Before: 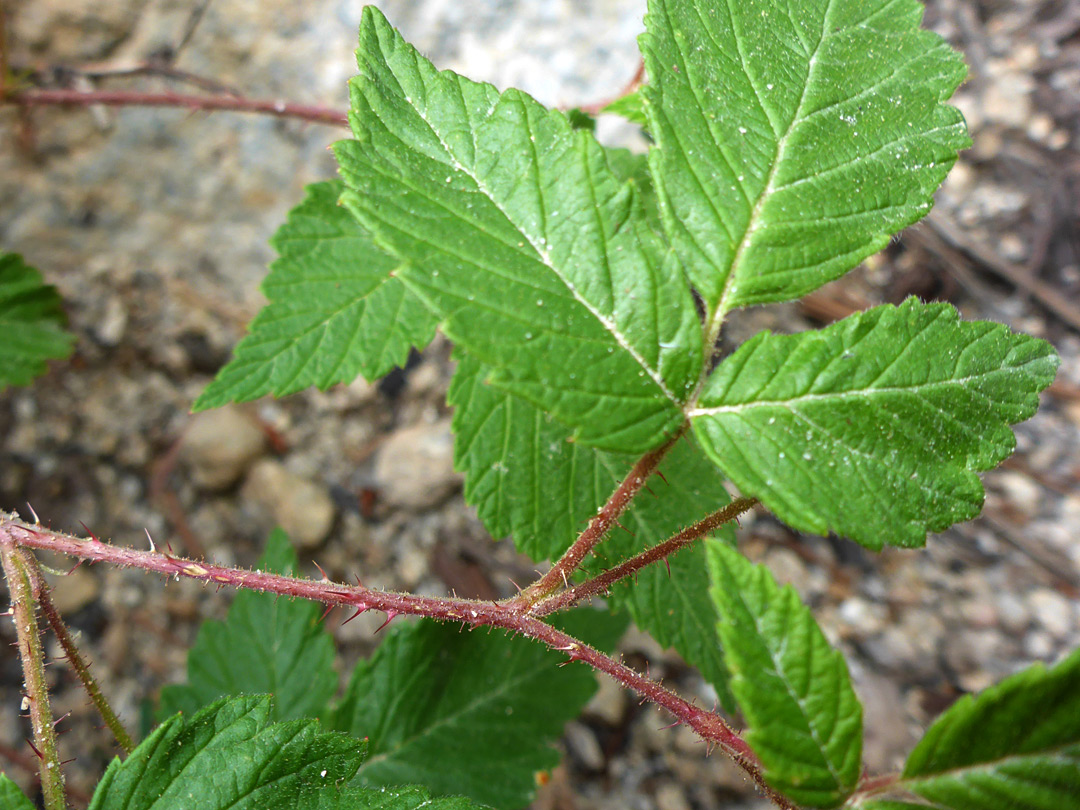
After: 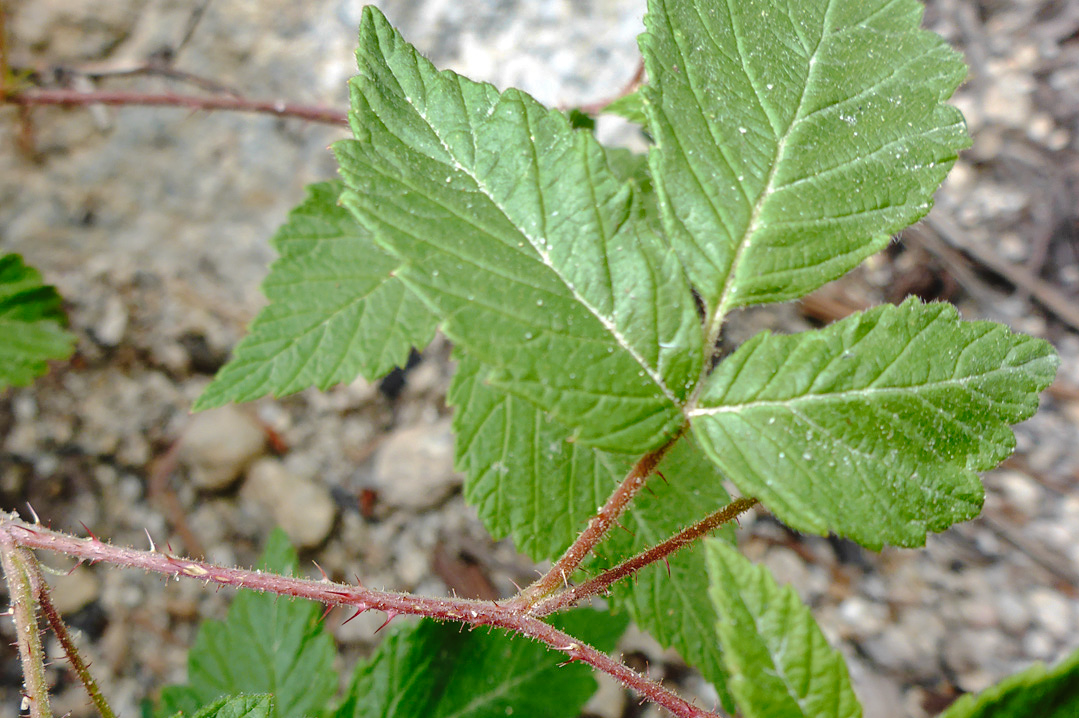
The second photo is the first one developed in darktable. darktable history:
contrast brightness saturation: saturation -0.103
shadows and highlights: soften with gaussian
tone curve: curves: ch0 [(0, 0) (0.003, 0.021) (0.011, 0.021) (0.025, 0.021) (0.044, 0.033) (0.069, 0.053) (0.1, 0.08) (0.136, 0.114) (0.177, 0.171) (0.224, 0.246) (0.277, 0.332) (0.335, 0.424) (0.399, 0.496) (0.468, 0.561) (0.543, 0.627) (0.623, 0.685) (0.709, 0.741) (0.801, 0.813) (0.898, 0.902) (1, 1)], preserve colors none
crop and rotate: top 0%, bottom 11.342%
